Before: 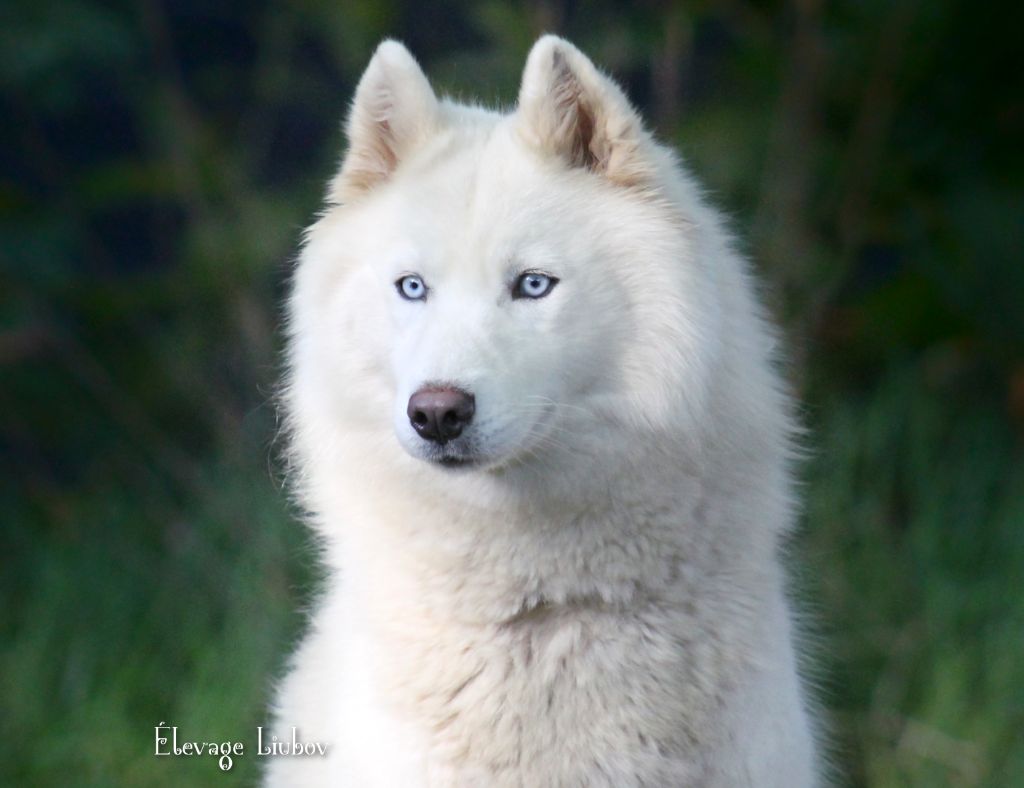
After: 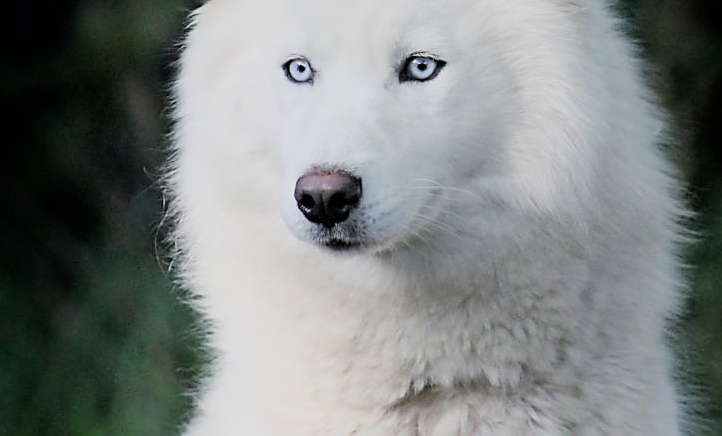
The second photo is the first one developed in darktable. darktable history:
contrast brightness saturation: saturation -0.05
filmic rgb: black relative exposure -5 EV, hardness 2.88, contrast 1.2, highlights saturation mix -30%
sharpen: radius 1.4, amount 1.25, threshold 0.7
crop: left 11.123%, top 27.61%, right 18.3%, bottom 17.034%
